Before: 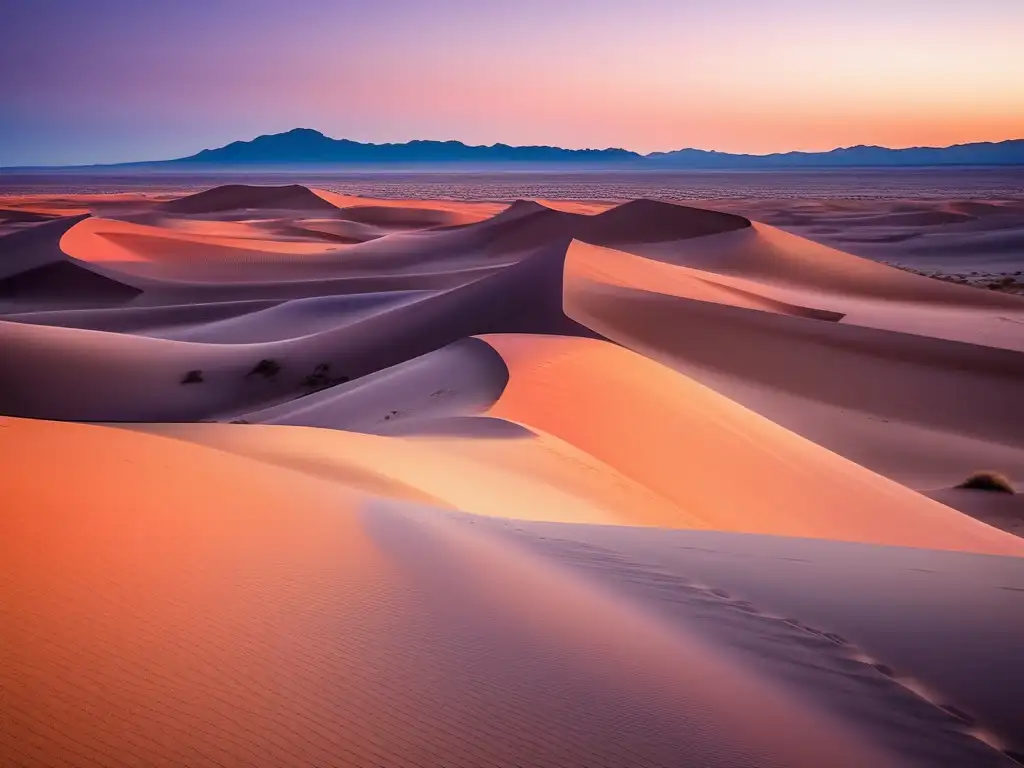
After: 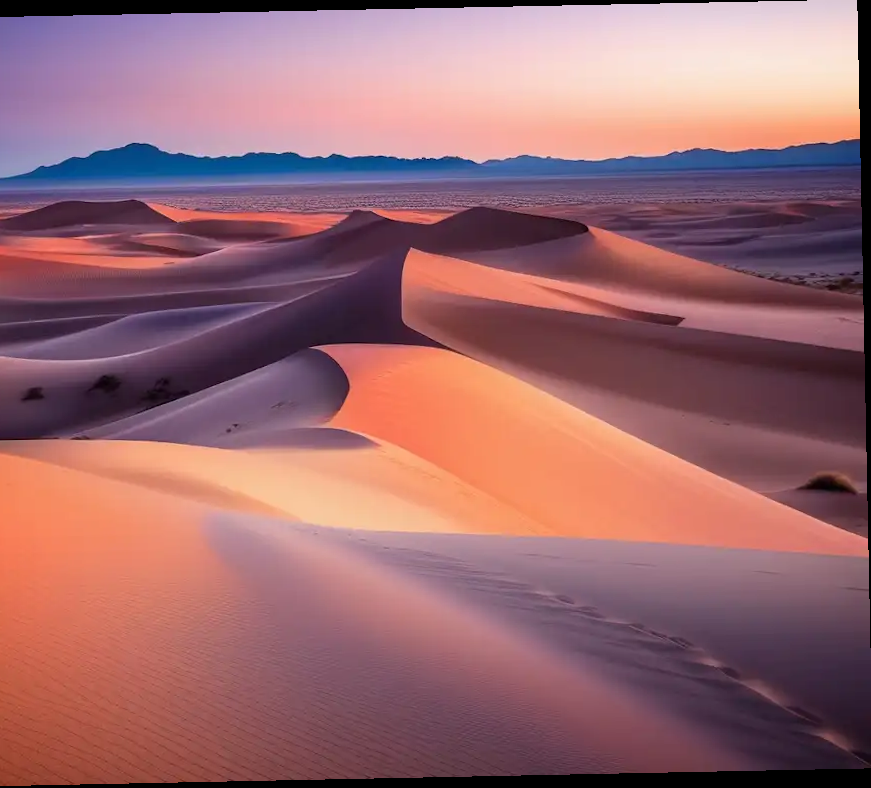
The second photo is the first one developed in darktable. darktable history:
rotate and perspective: rotation -1.17°, automatic cropping off
crop: left 16.145%
